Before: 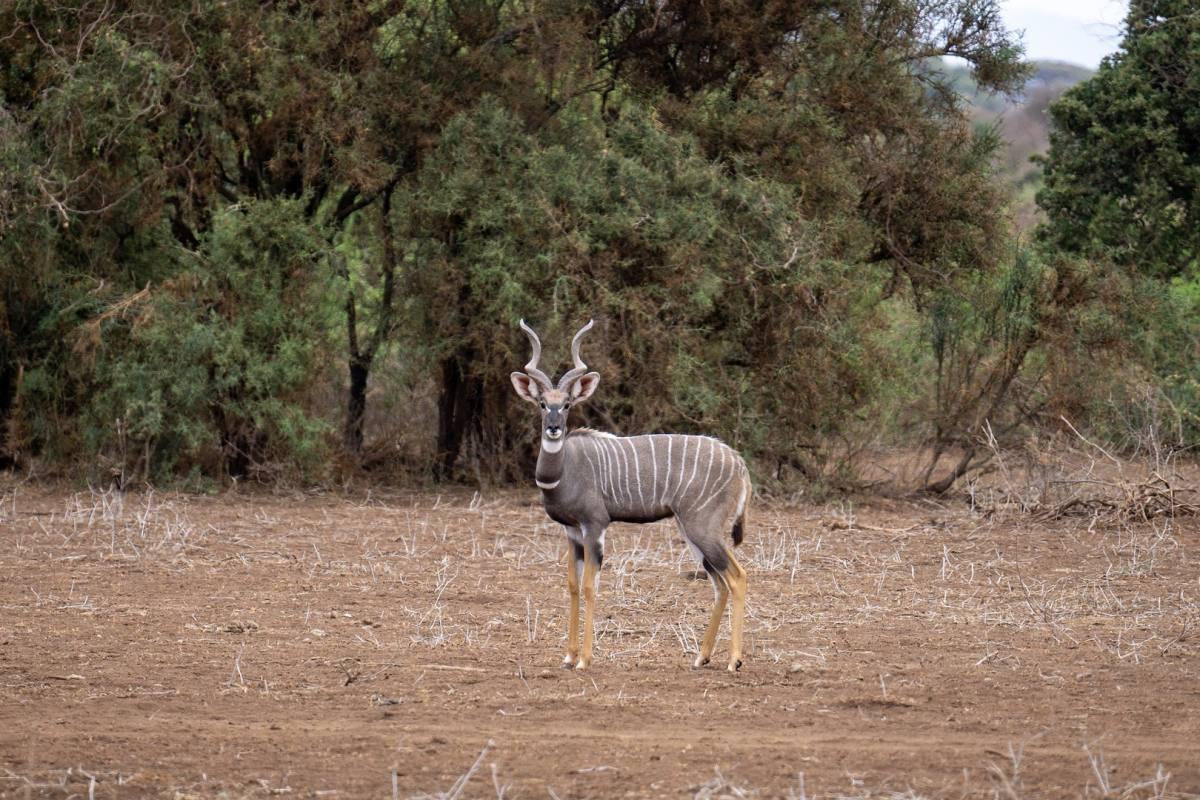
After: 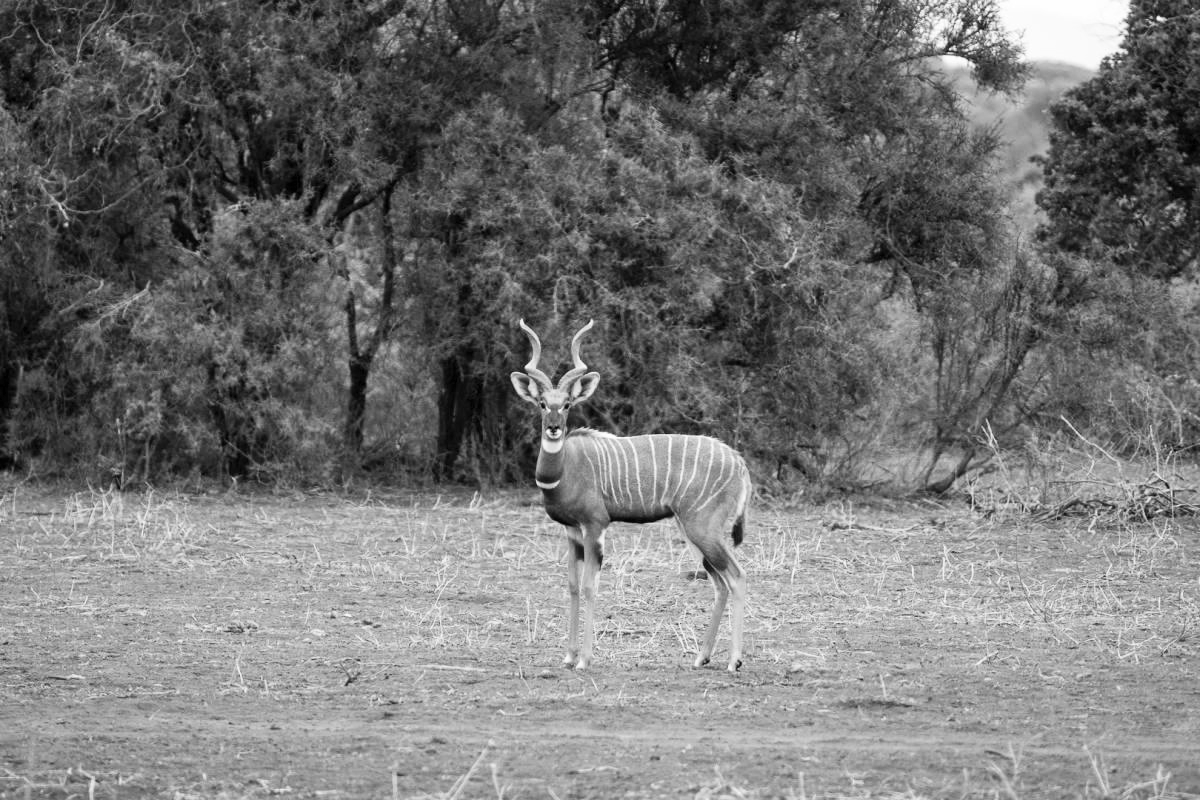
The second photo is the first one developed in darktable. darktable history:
monochrome: size 1
contrast brightness saturation: contrast 0.2, brightness 0.16, saturation 0.22
